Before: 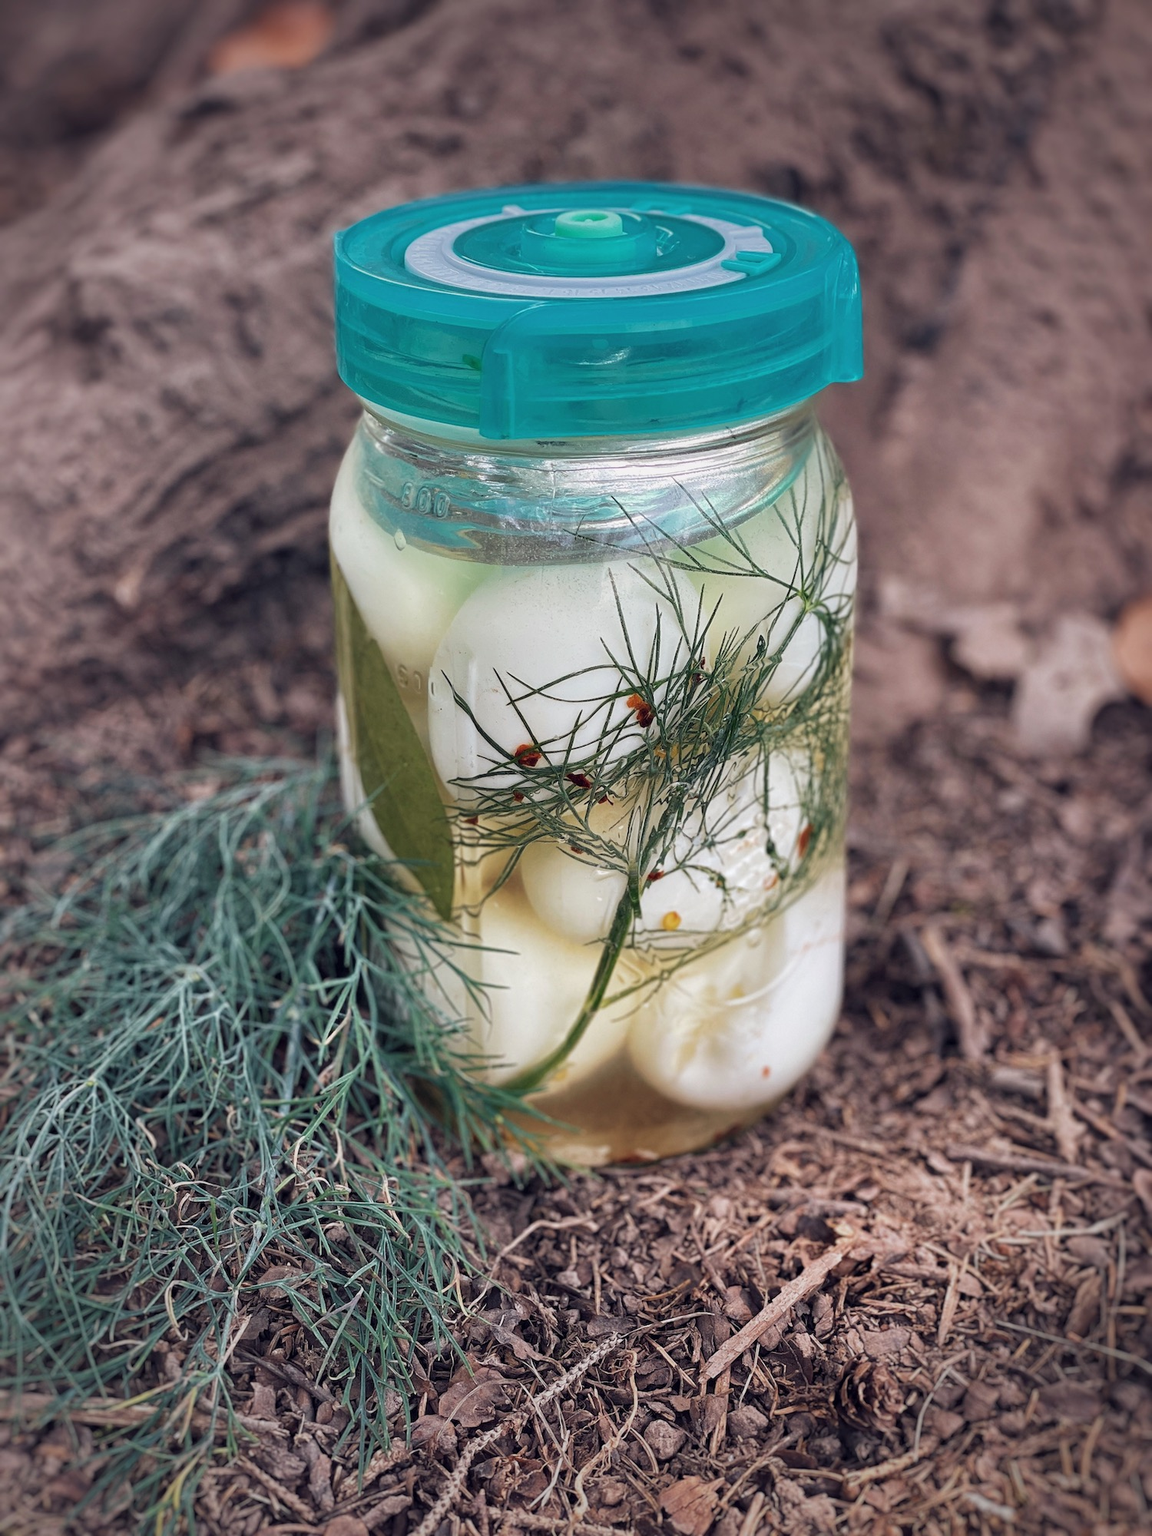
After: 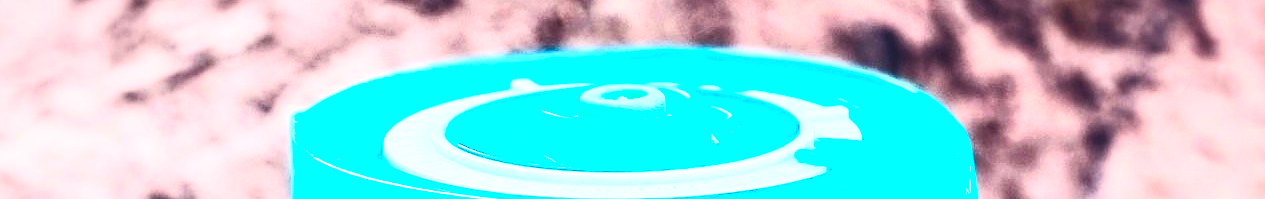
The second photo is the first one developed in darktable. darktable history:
base curve: curves: ch0 [(0, 0) (0.026, 0.03) (0.109, 0.232) (0.351, 0.748) (0.669, 0.968) (1, 1)], preserve colors none
local contrast: detail 130%
crop and rotate: left 9.644%, top 9.491%, right 6.021%, bottom 80.509%
contrast brightness saturation: contrast 0.83, brightness 0.59, saturation 0.59
sharpen: amount 0.2
